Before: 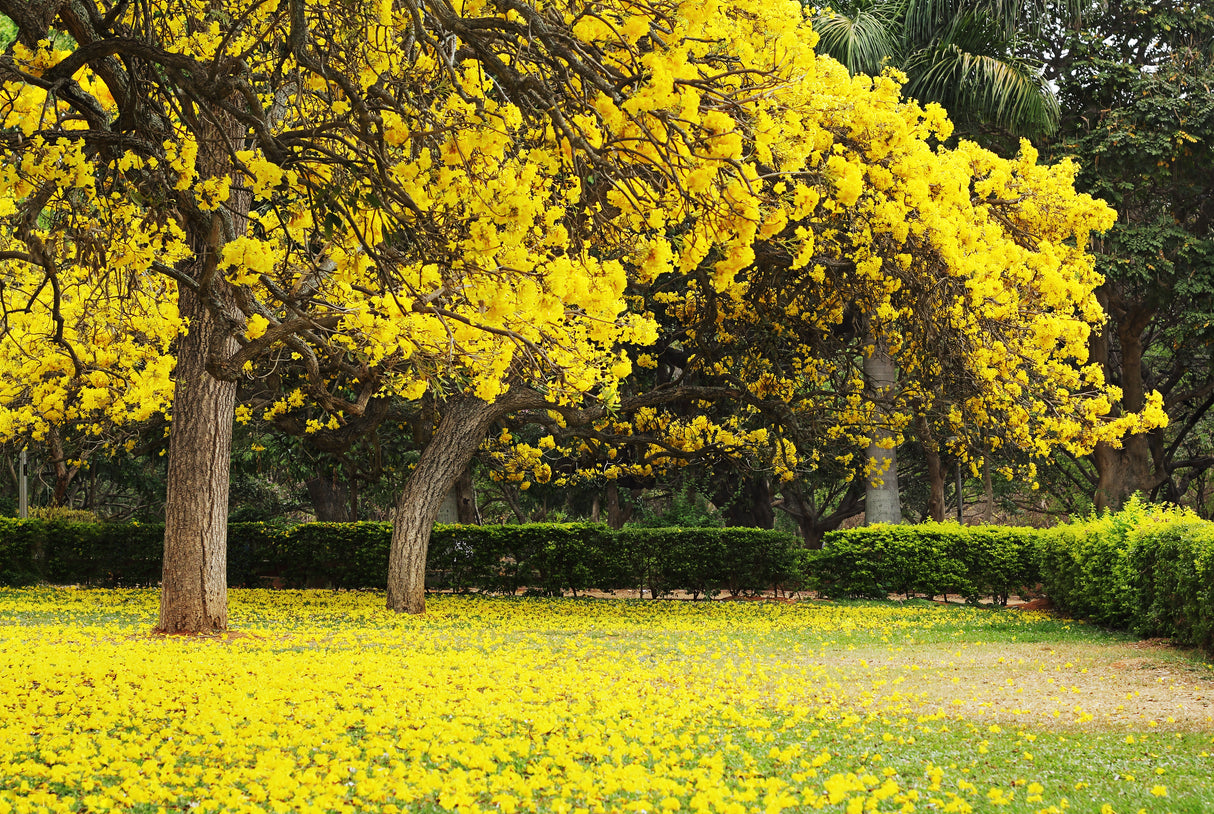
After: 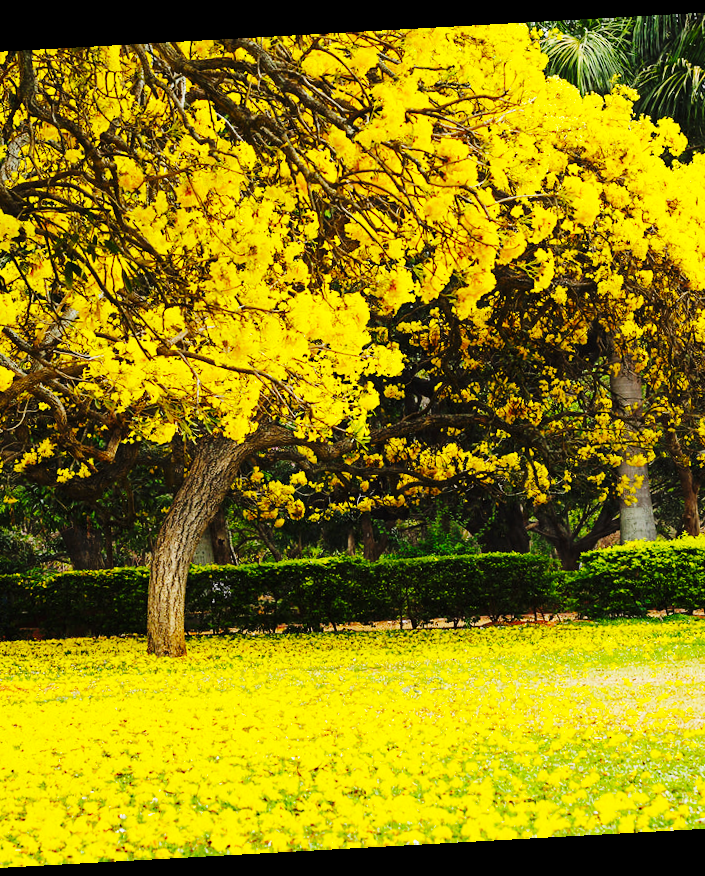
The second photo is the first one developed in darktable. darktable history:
base curve: curves: ch0 [(0, 0) (0.036, 0.025) (0.121, 0.166) (0.206, 0.329) (0.605, 0.79) (1, 1)], preserve colors none
color balance rgb: linear chroma grading › global chroma 8.33%, perceptual saturation grading › global saturation 18.52%, global vibrance 7.87%
rotate and perspective: rotation -3.18°, automatic cropping off
crop: left 21.674%, right 22.086%
